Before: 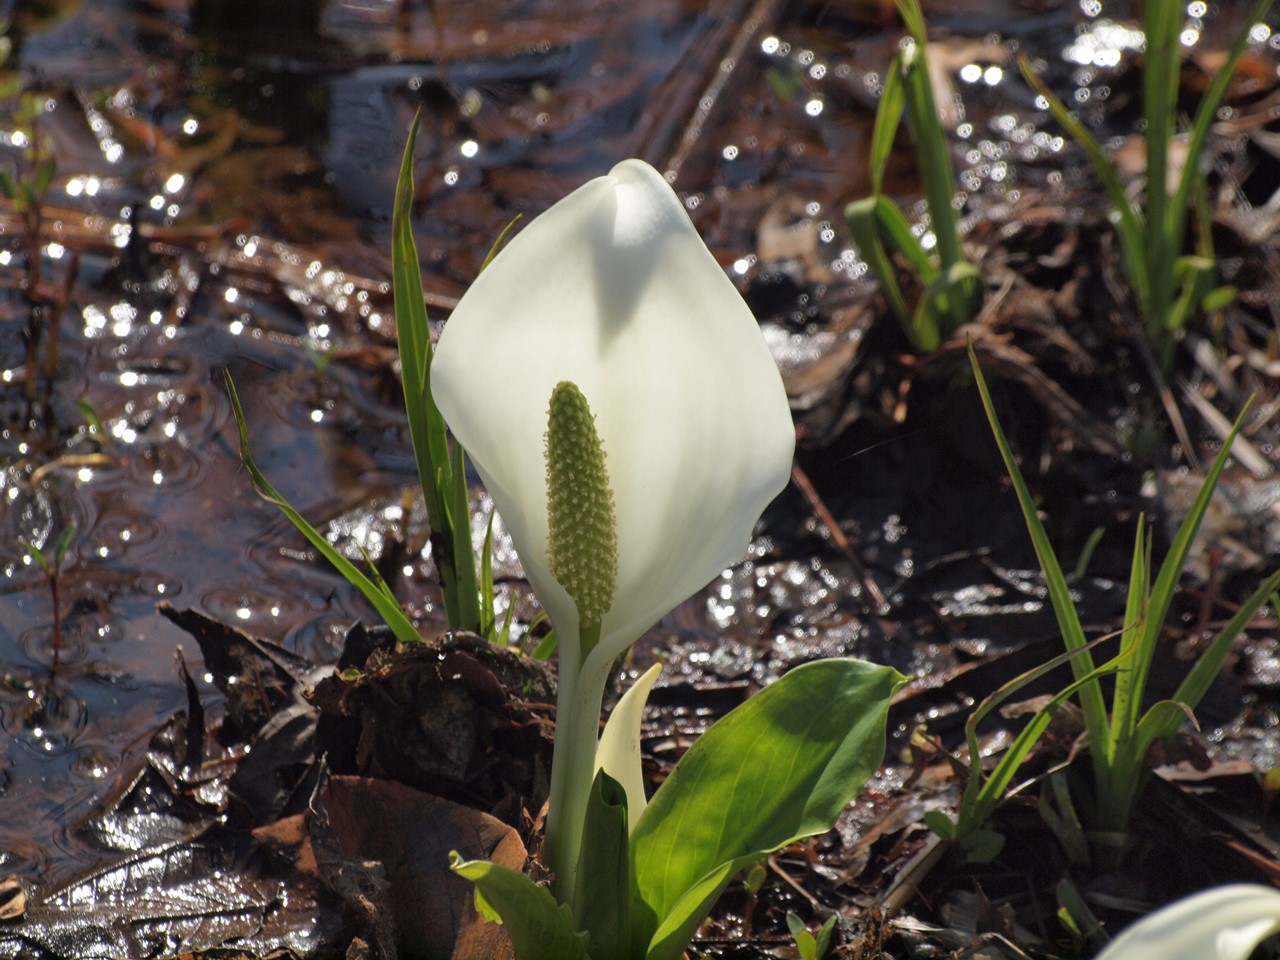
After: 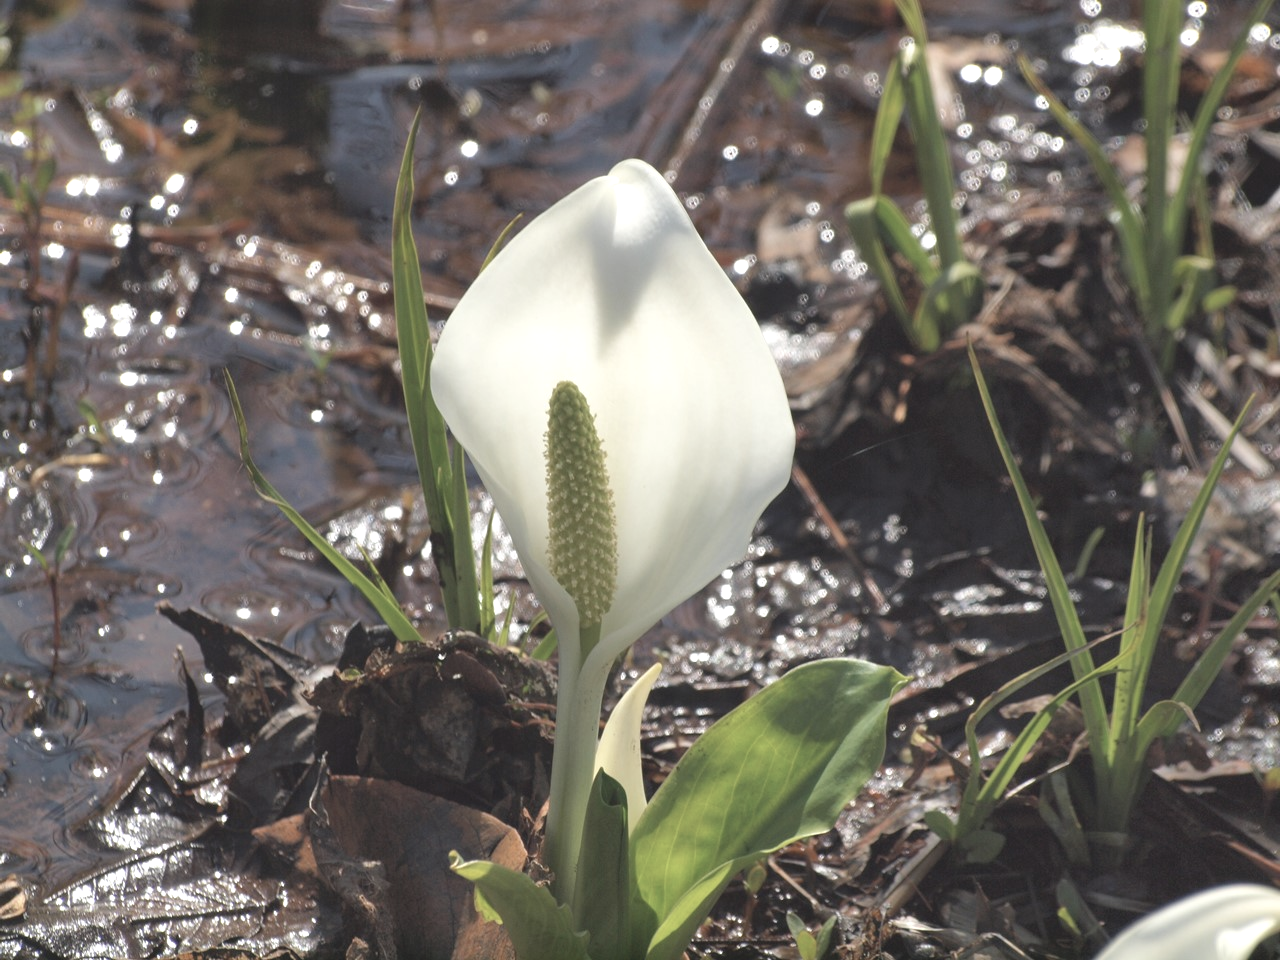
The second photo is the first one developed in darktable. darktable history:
contrast brightness saturation: contrast -0.243, saturation -0.447
exposure: black level correction 0, exposure 0.95 EV, compensate highlight preservation false
